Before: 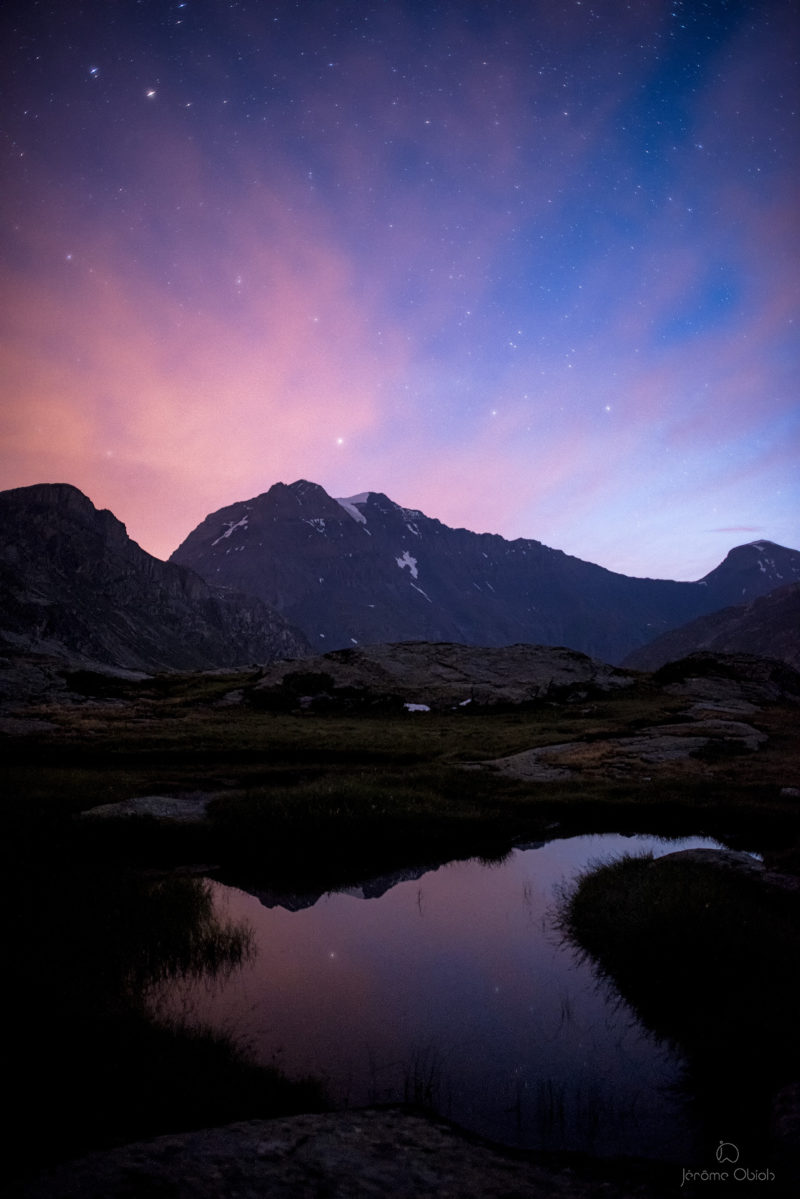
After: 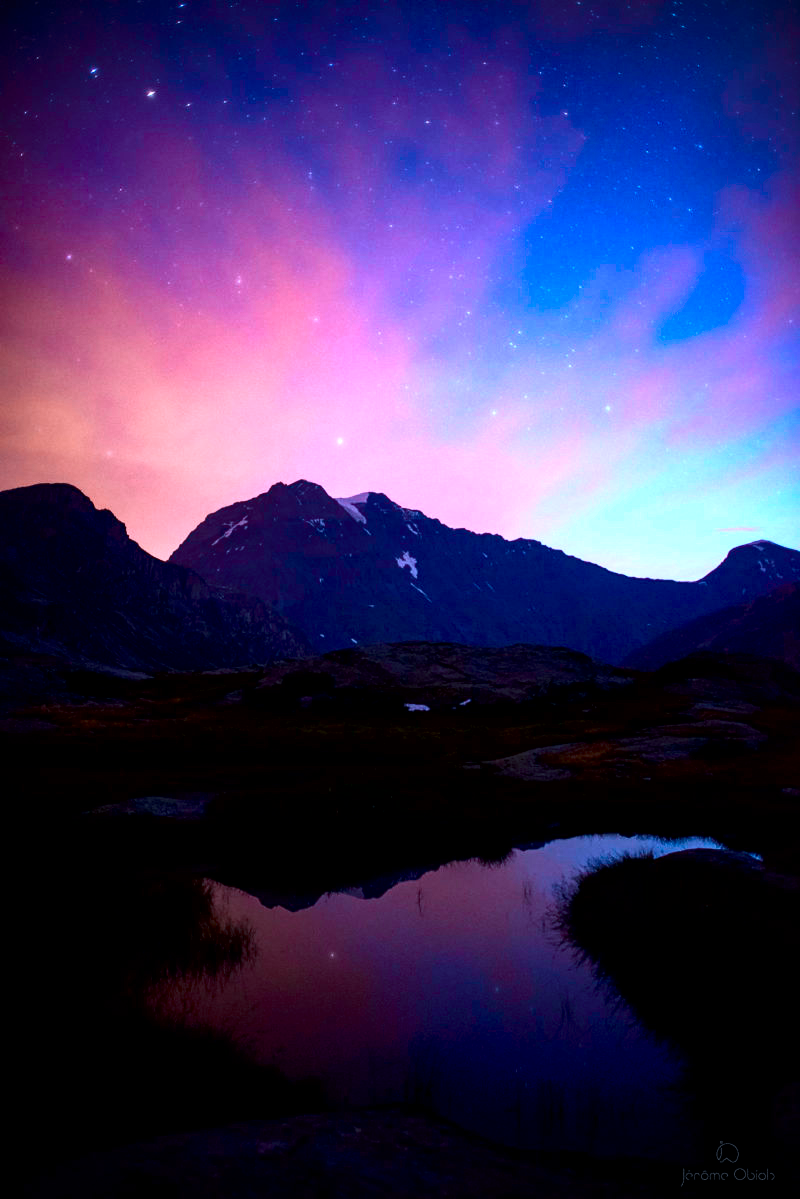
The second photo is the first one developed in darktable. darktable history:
exposure: black level correction 0.009, exposure -0.159 EV, compensate highlight preservation false
color zones: curves: ch0 [(0.018, 0.548) (0.197, 0.654) (0.425, 0.447) (0.605, 0.658) (0.732, 0.579)]; ch1 [(0.105, 0.531) (0.224, 0.531) (0.386, 0.39) (0.618, 0.456) (0.732, 0.456) (0.956, 0.421)]; ch2 [(0.039, 0.583) (0.215, 0.465) (0.399, 0.544) (0.465, 0.548) (0.614, 0.447) (0.724, 0.43) (0.882, 0.623) (0.956, 0.632)]
vignetting: fall-off start 91.19%
white balance: red 0.931, blue 1.11
contrast brightness saturation: contrast 0.26, brightness 0.02, saturation 0.87
